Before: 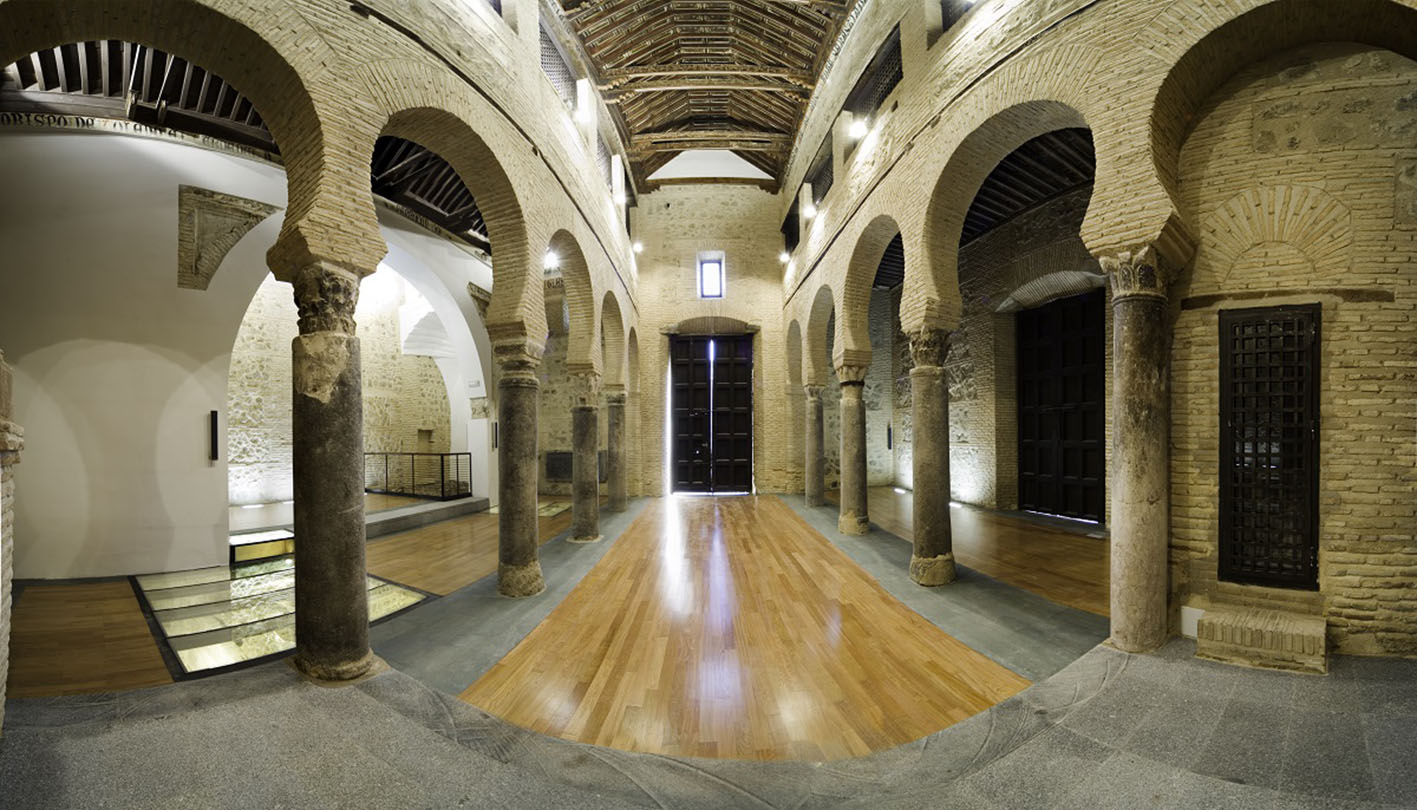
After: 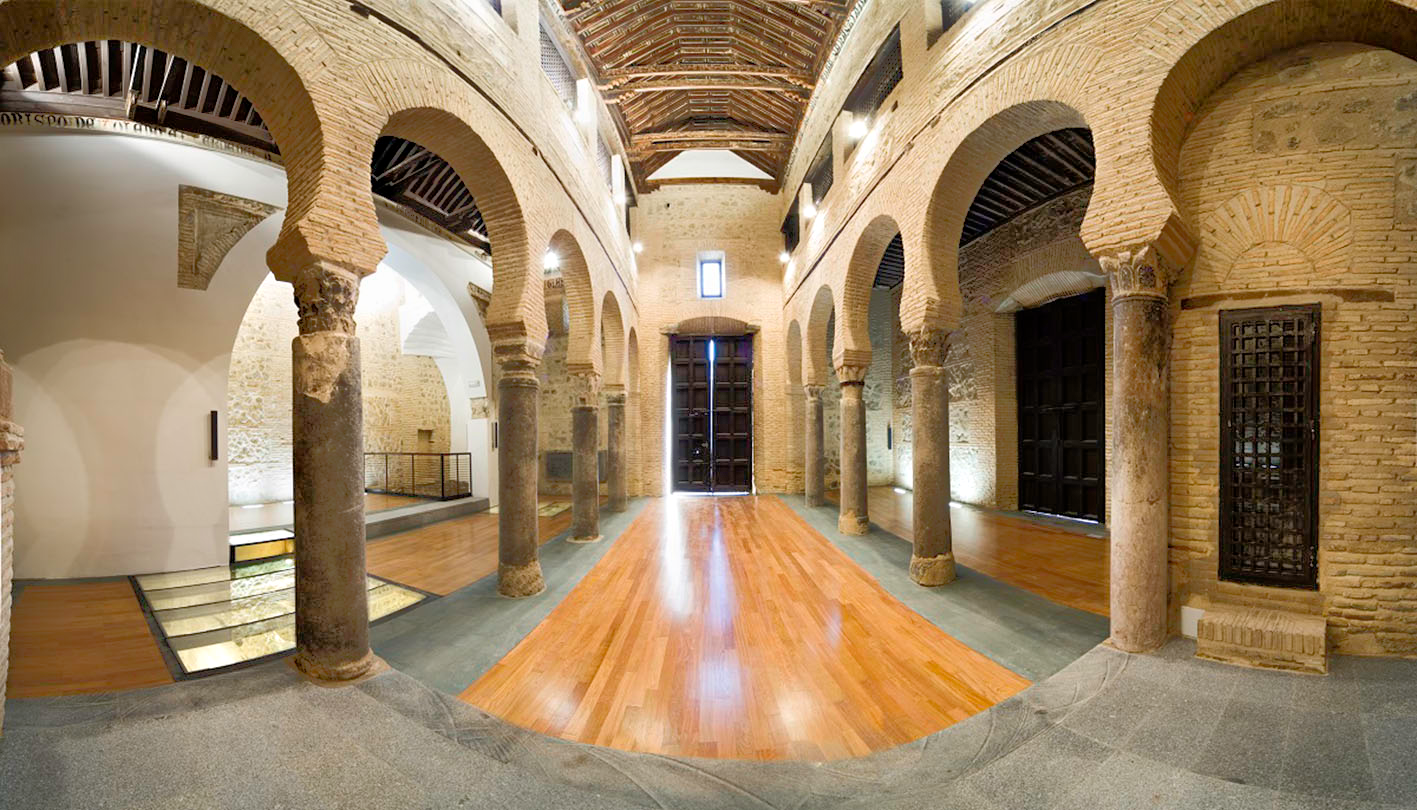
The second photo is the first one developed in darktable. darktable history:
tone equalizer: -8 EV -0.506 EV, -7 EV -0.347 EV, -6 EV -0.111 EV, -5 EV 0.427 EV, -4 EV 0.982 EV, -3 EV 0.784 EV, -2 EV -0.012 EV, -1 EV 0.141 EV, +0 EV -0.02 EV, smoothing 1
